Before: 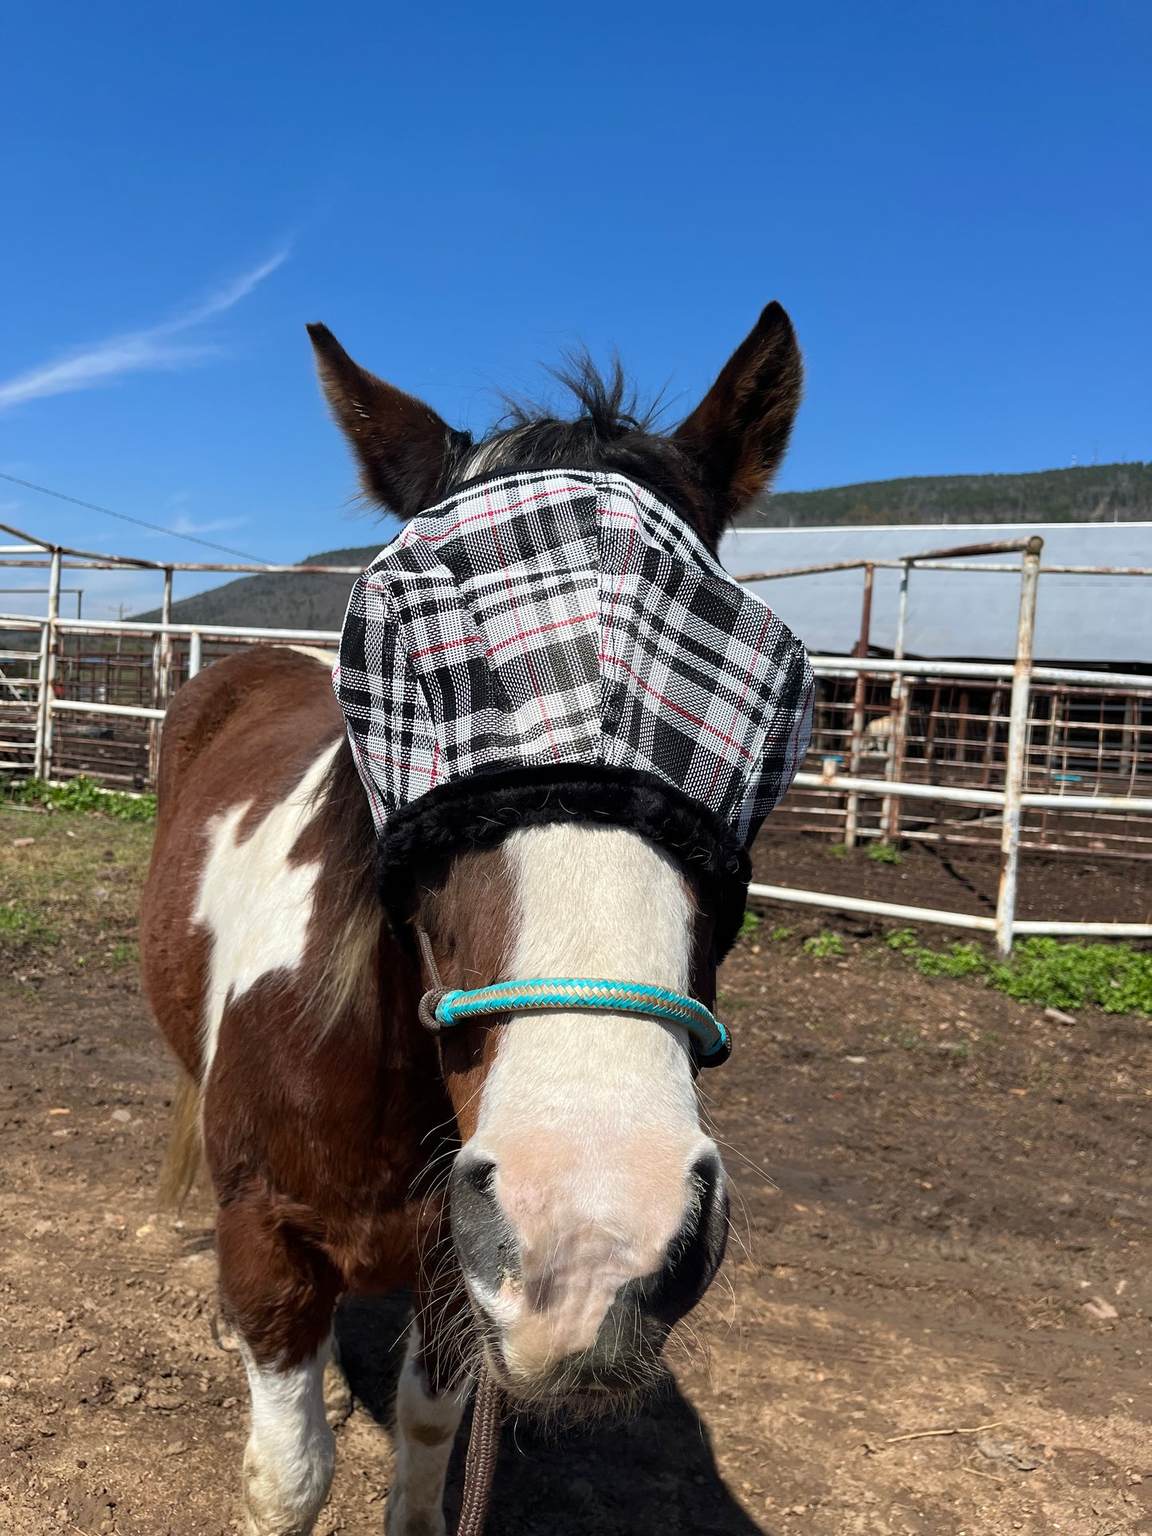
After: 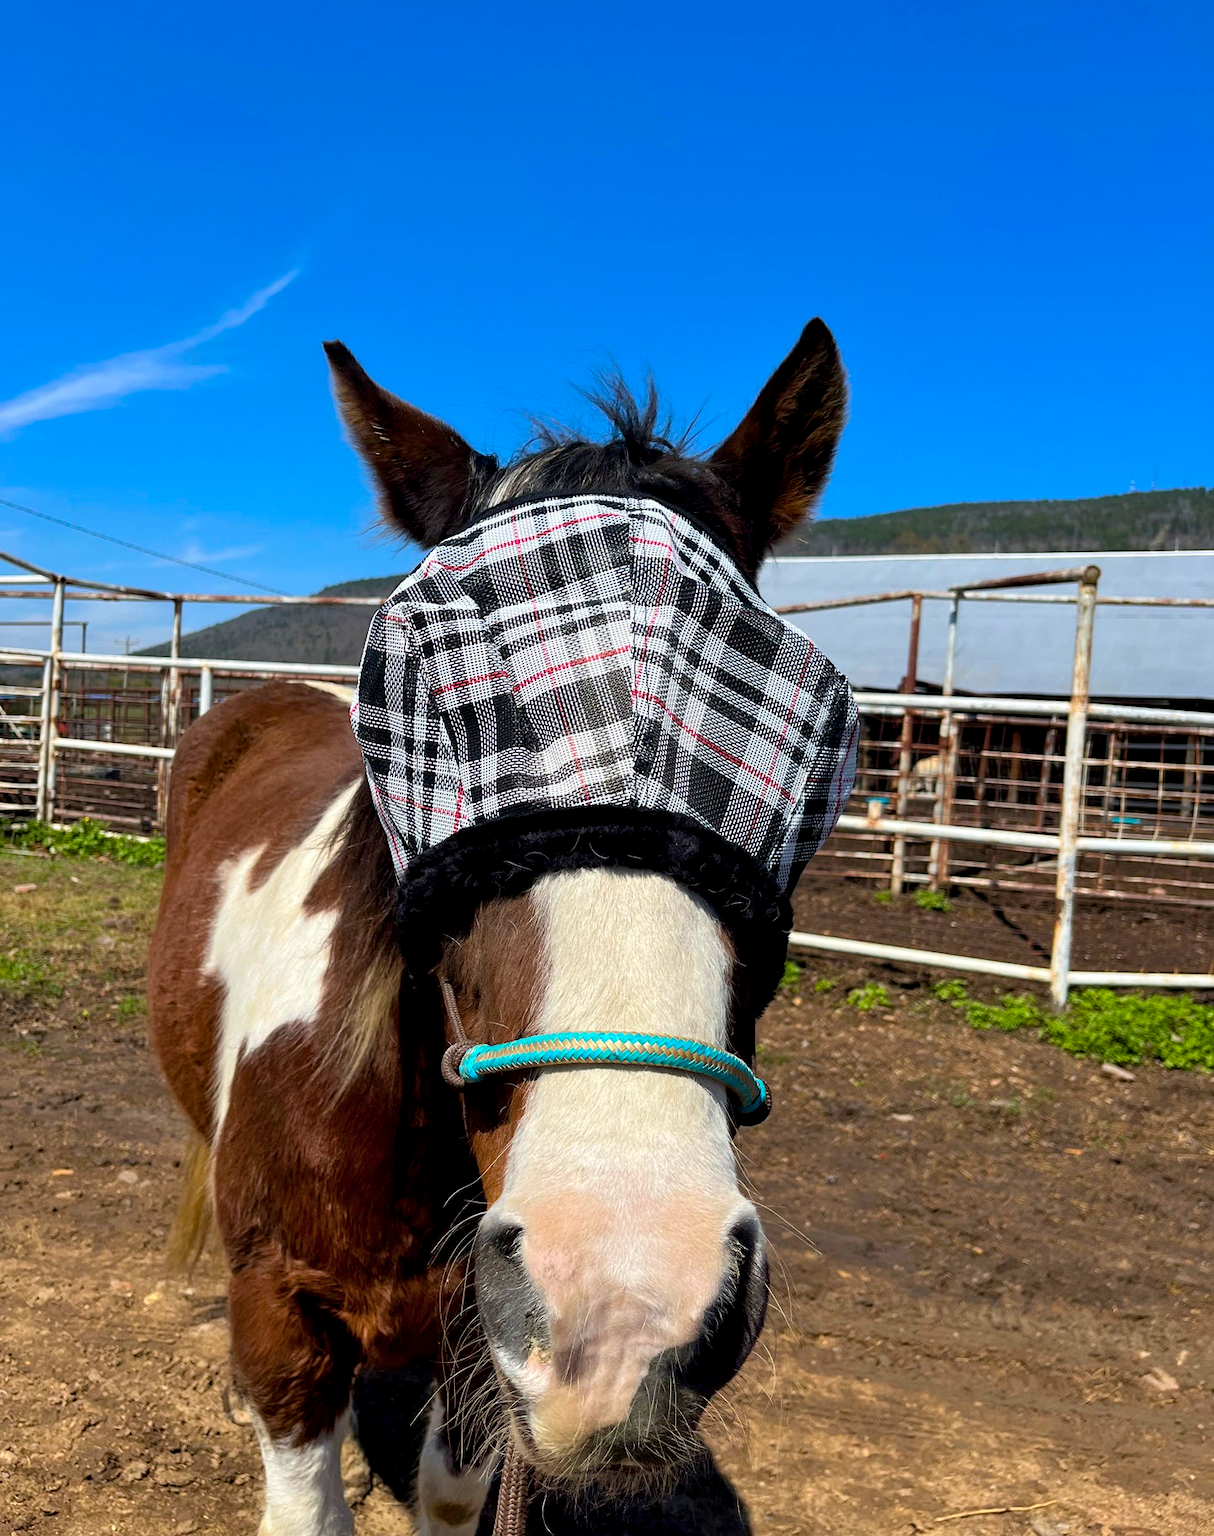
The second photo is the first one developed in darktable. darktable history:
color balance rgb: power › hue 312.74°, perceptual saturation grading › global saturation 0.112%, global vibrance 50.186%
exposure: black level correction 0.005, exposure 0.015 EV, compensate highlight preservation false
shadows and highlights: shadows 47.94, highlights -41.98, soften with gaussian
crop and rotate: top 0.014%, bottom 5.153%
